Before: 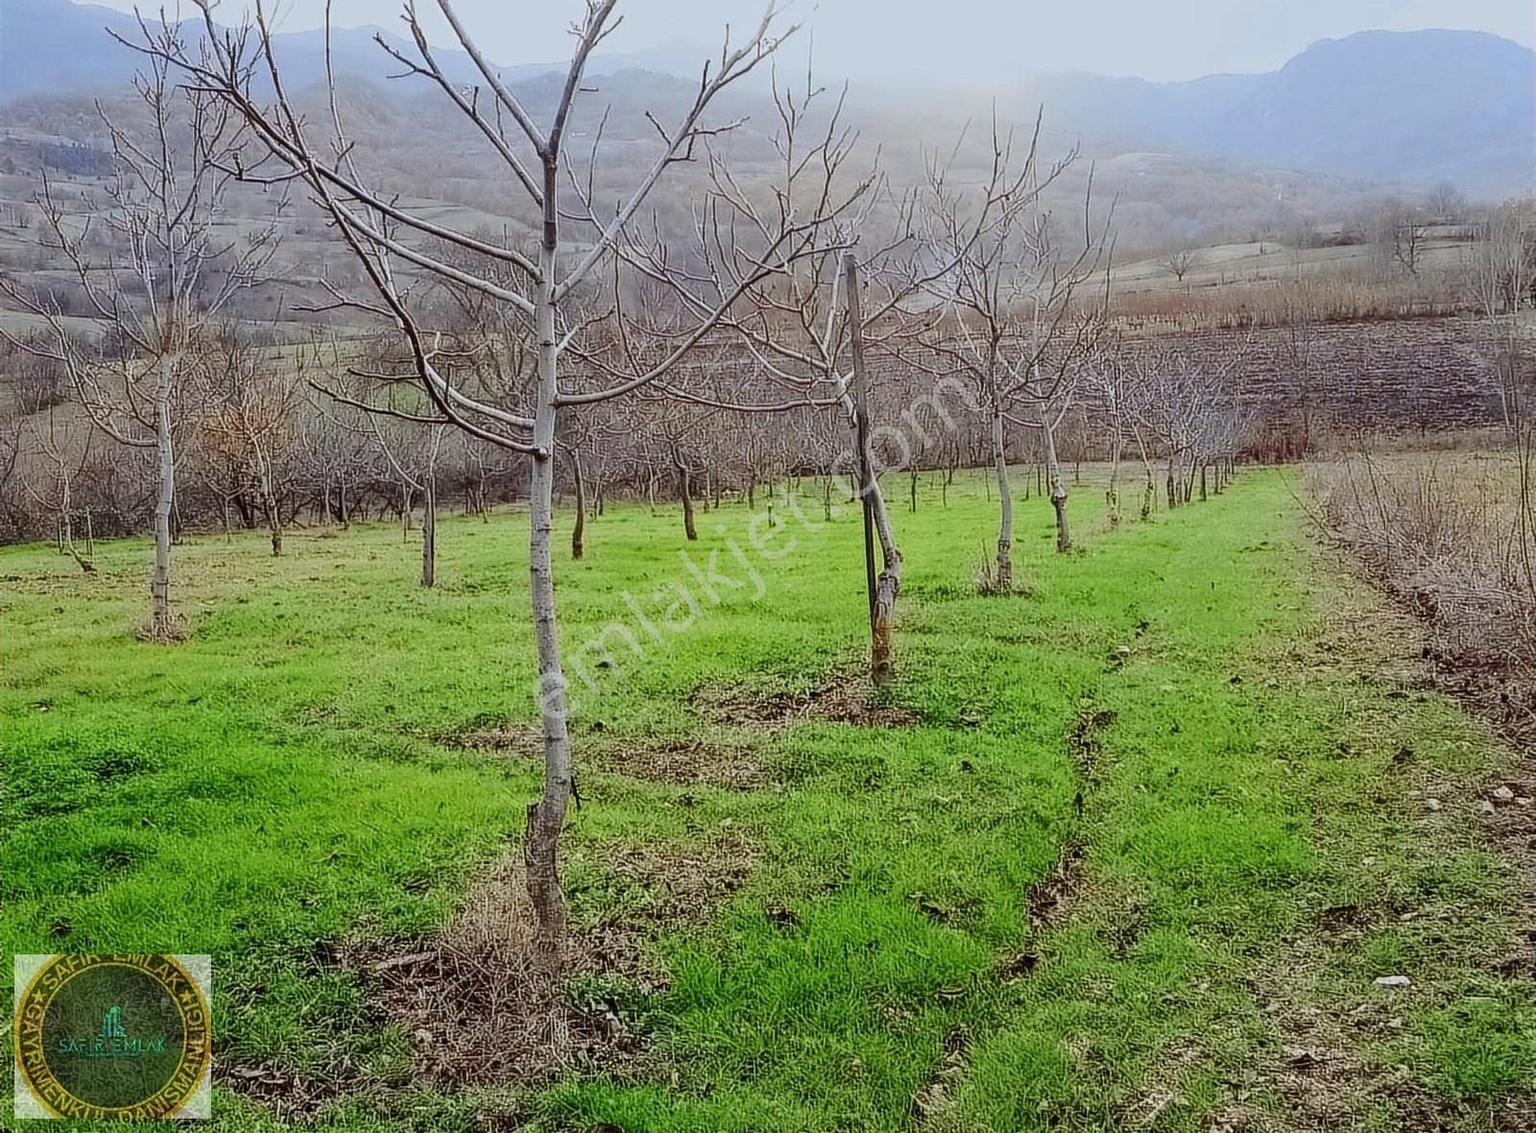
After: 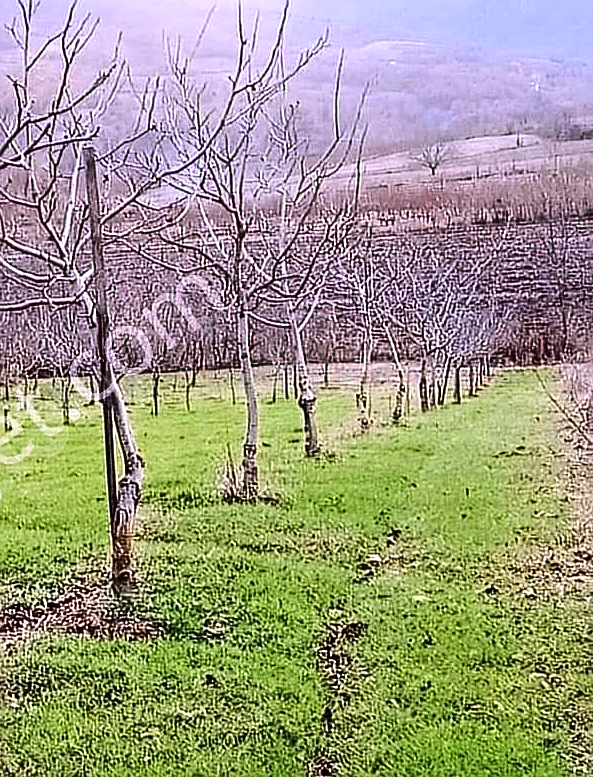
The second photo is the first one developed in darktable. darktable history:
color calibration: output R [1.107, -0.012, -0.003, 0], output B [0, 0, 1.308, 0], illuminant same as pipeline (D50), adaptation XYZ, x 0.345, y 0.358, temperature 5012.66 K
contrast equalizer: octaves 7, y [[0.509, 0.514, 0.523, 0.542, 0.578, 0.603], [0.5 ×6], [0.509, 0.514, 0.523, 0.542, 0.578, 0.603], [0.001, 0.002, 0.003, 0.005, 0.01, 0.013], [0.001, 0.002, 0.003, 0.005, 0.01, 0.013]]
color zones: curves: ch0 [(0, 0.425) (0.143, 0.422) (0.286, 0.42) (0.429, 0.419) (0.571, 0.419) (0.714, 0.42) (0.857, 0.422) (1, 0.425)]
exposure: black level correction 0, exposure 0.898 EV, compensate exposure bias true, compensate highlight preservation false
crop and rotate: left 49.783%, top 10.104%, right 13.108%, bottom 24.03%
sharpen: on, module defaults
tone curve: curves: ch0 [(0, 0) (0.003, 0.006) (0.011, 0.007) (0.025, 0.01) (0.044, 0.015) (0.069, 0.023) (0.1, 0.031) (0.136, 0.045) (0.177, 0.066) (0.224, 0.098) (0.277, 0.139) (0.335, 0.194) (0.399, 0.254) (0.468, 0.346) (0.543, 0.45) (0.623, 0.56) (0.709, 0.667) (0.801, 0.78) (0.898, 0.891) (1, 1)], color space Lab, linked channels, preserve colors none
